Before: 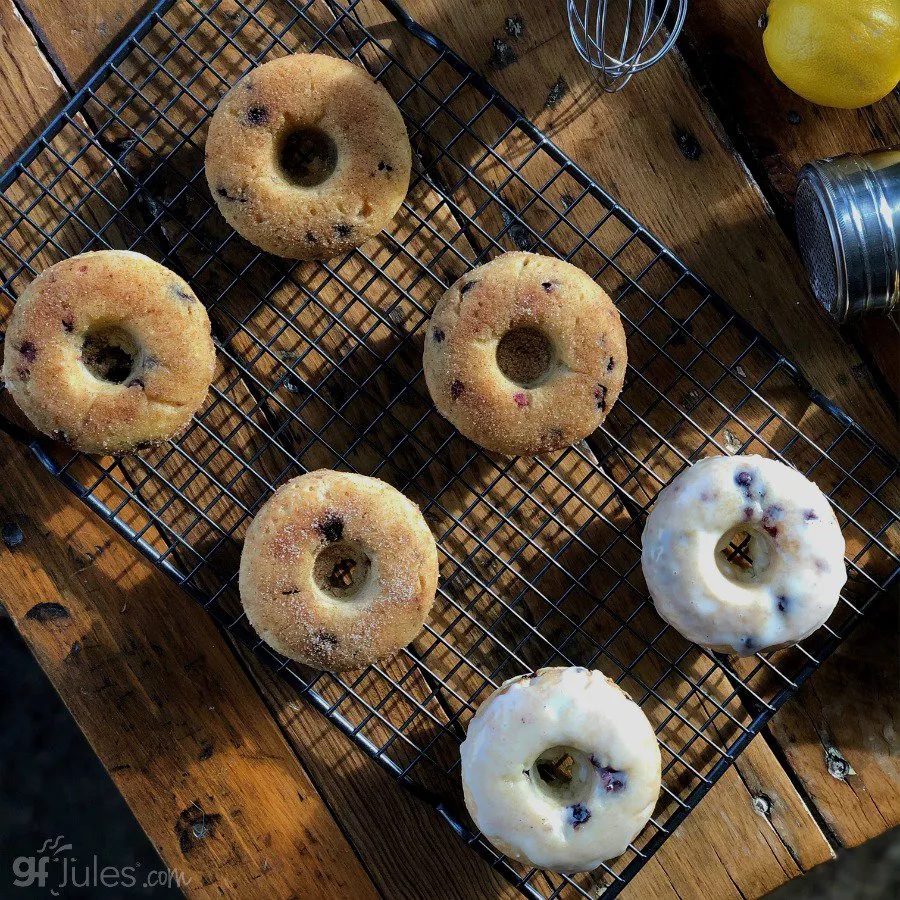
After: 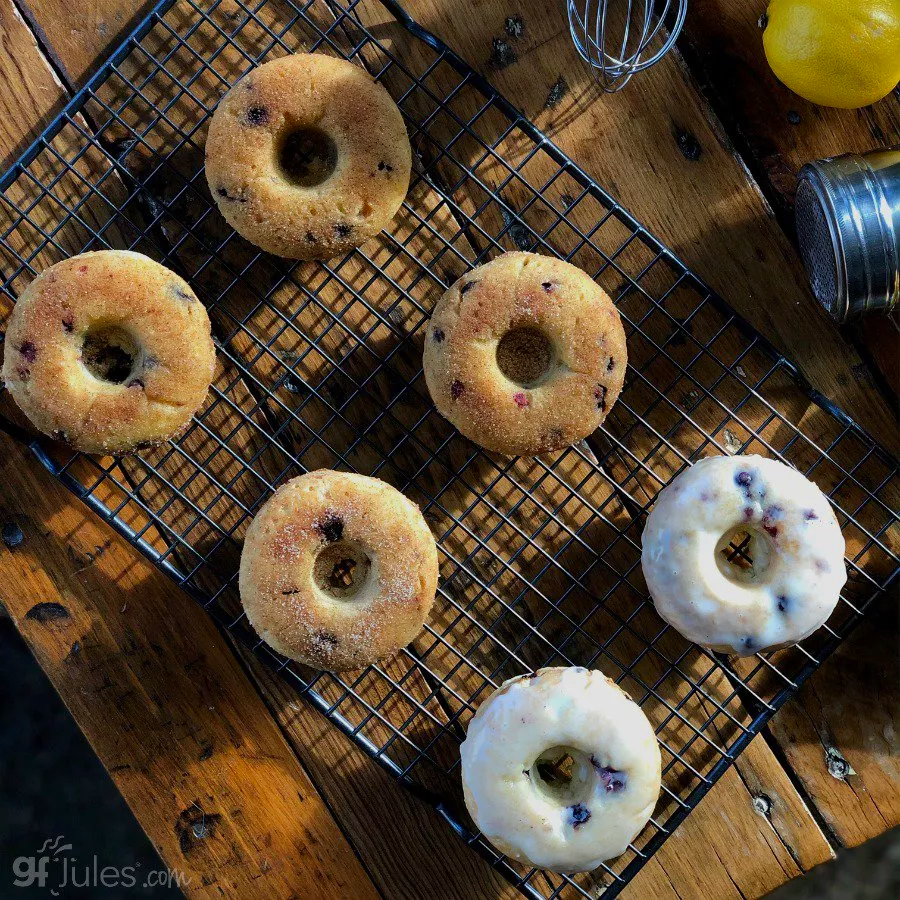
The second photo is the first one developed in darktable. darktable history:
color zones: mix -62.47%
contrast brightness saturation: contrast 0.04, saturation 0.16
